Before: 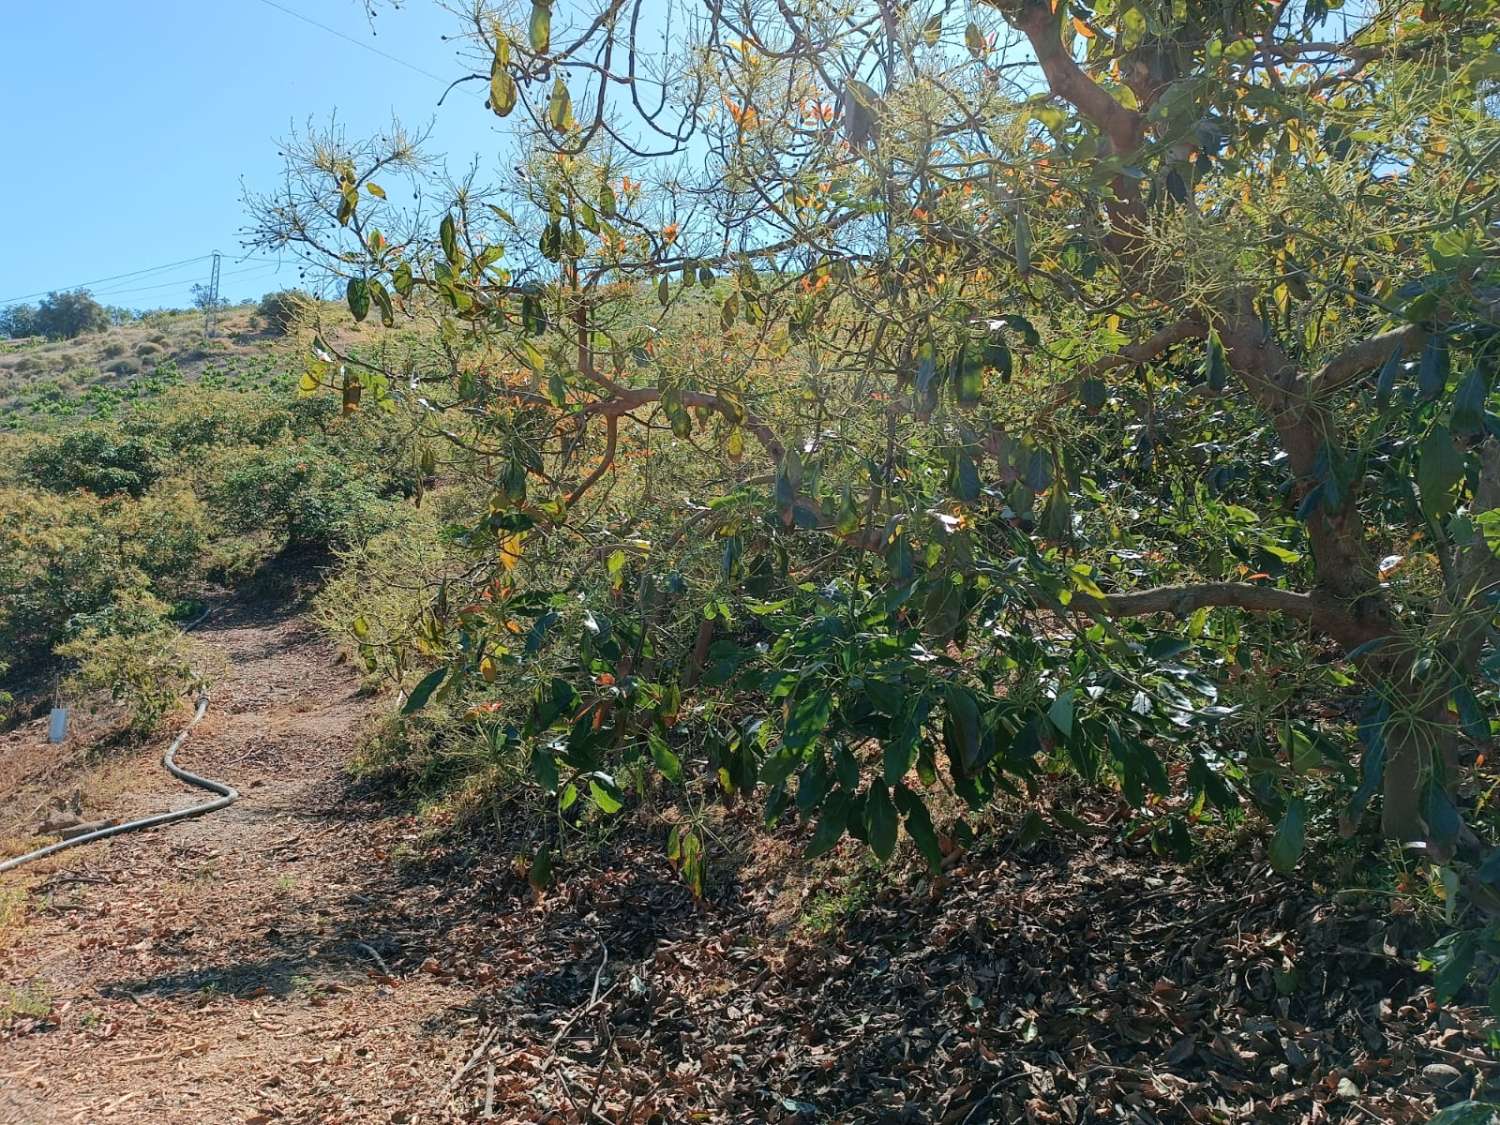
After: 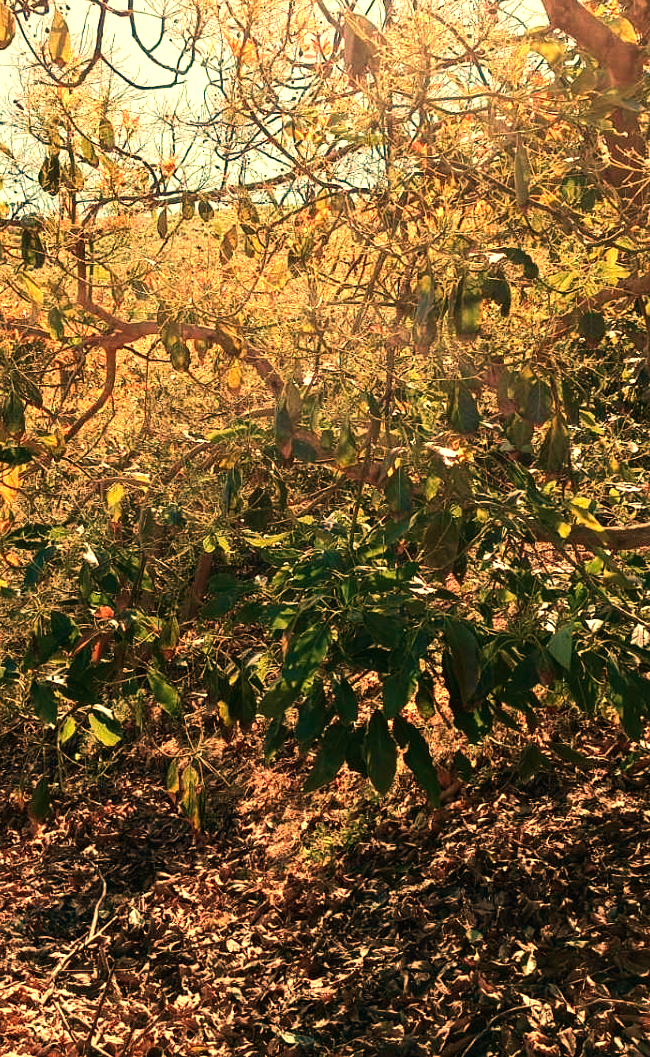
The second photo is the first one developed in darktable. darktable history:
tone equalizer: -8 EV -0.75 EV, -7 EV -0.7 EV, -6 EV -0.6 EV, -5 EV -0.4 EV, -3 EV 0.4 EV, -2 EV 0.6 EV, -1 EV 0.7 EV, +0 EV 0.75 EV, edges refinement/feathering 500, mask exposure compensation -1.57 EV, preserve details no
white balance: red 1.467, blue 0.684
crop: left 33.452%, top 6.025%, right 23.155%
velvia: strength 36.57%
